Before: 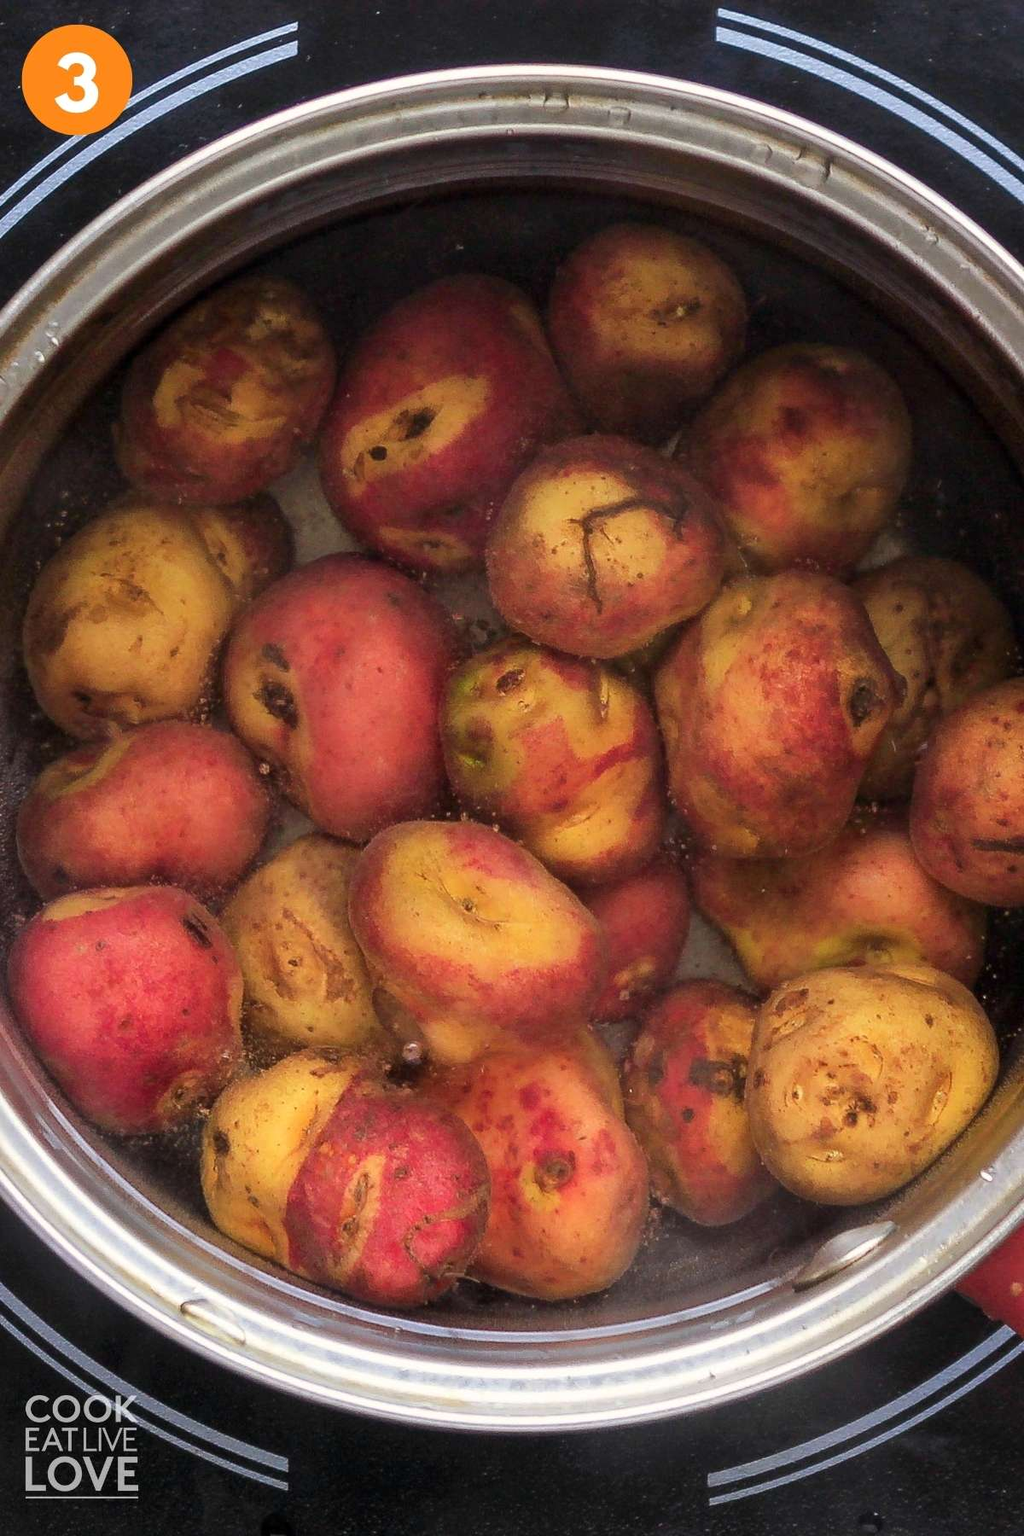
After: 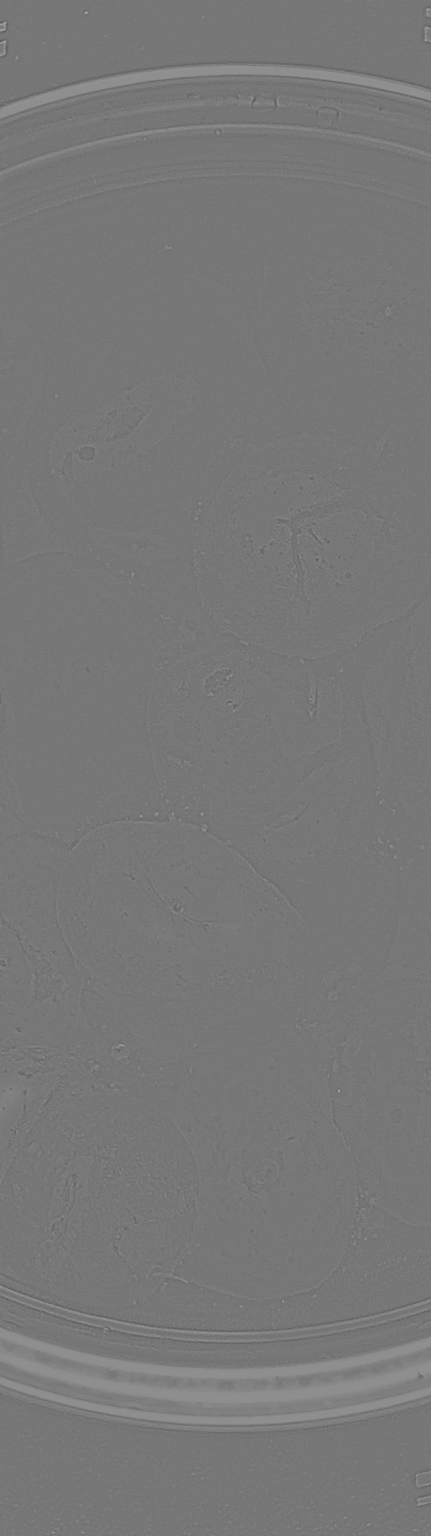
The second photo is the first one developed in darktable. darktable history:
exposure: exposure 1 EV, compensate highlight preservation false
crop: left 28.583%, right 29.231%
highpass: sharpness 5.84%, contrast boost 8.44%
